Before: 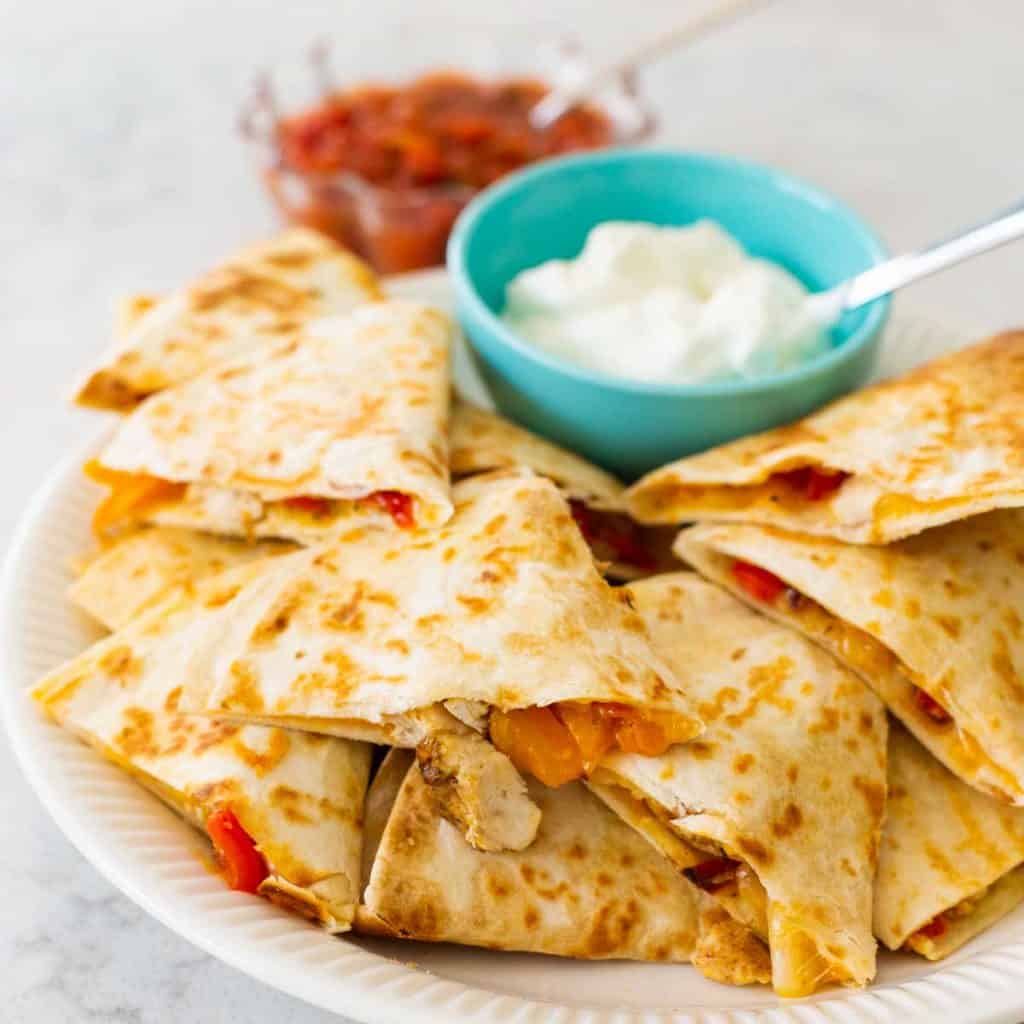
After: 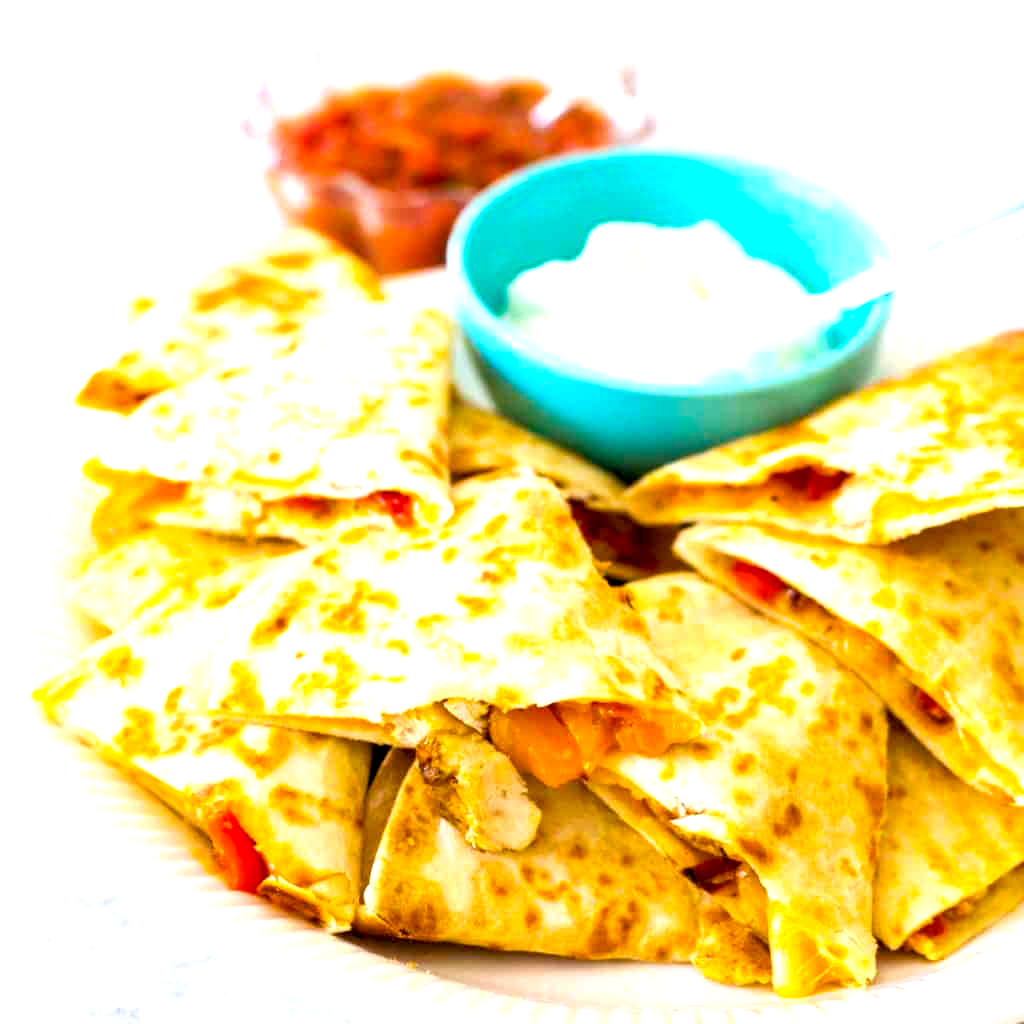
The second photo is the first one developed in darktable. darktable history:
exposure: black level correction 0, exposure 0.693 EV, compensate highlight preservation false
color balance rgb: shadows lift › luminance 0.751%, shadows lift › chroma 0.456%, shadows lift › hue 21.44°, highlights gain › luminance 16.766%, highlights gain › chroma 2.892%, highlights gain › hue 262.74°, global offset › luminance -0.971%, perceptual saturation grading › global saturation 19.487%, global vibrance 20%
